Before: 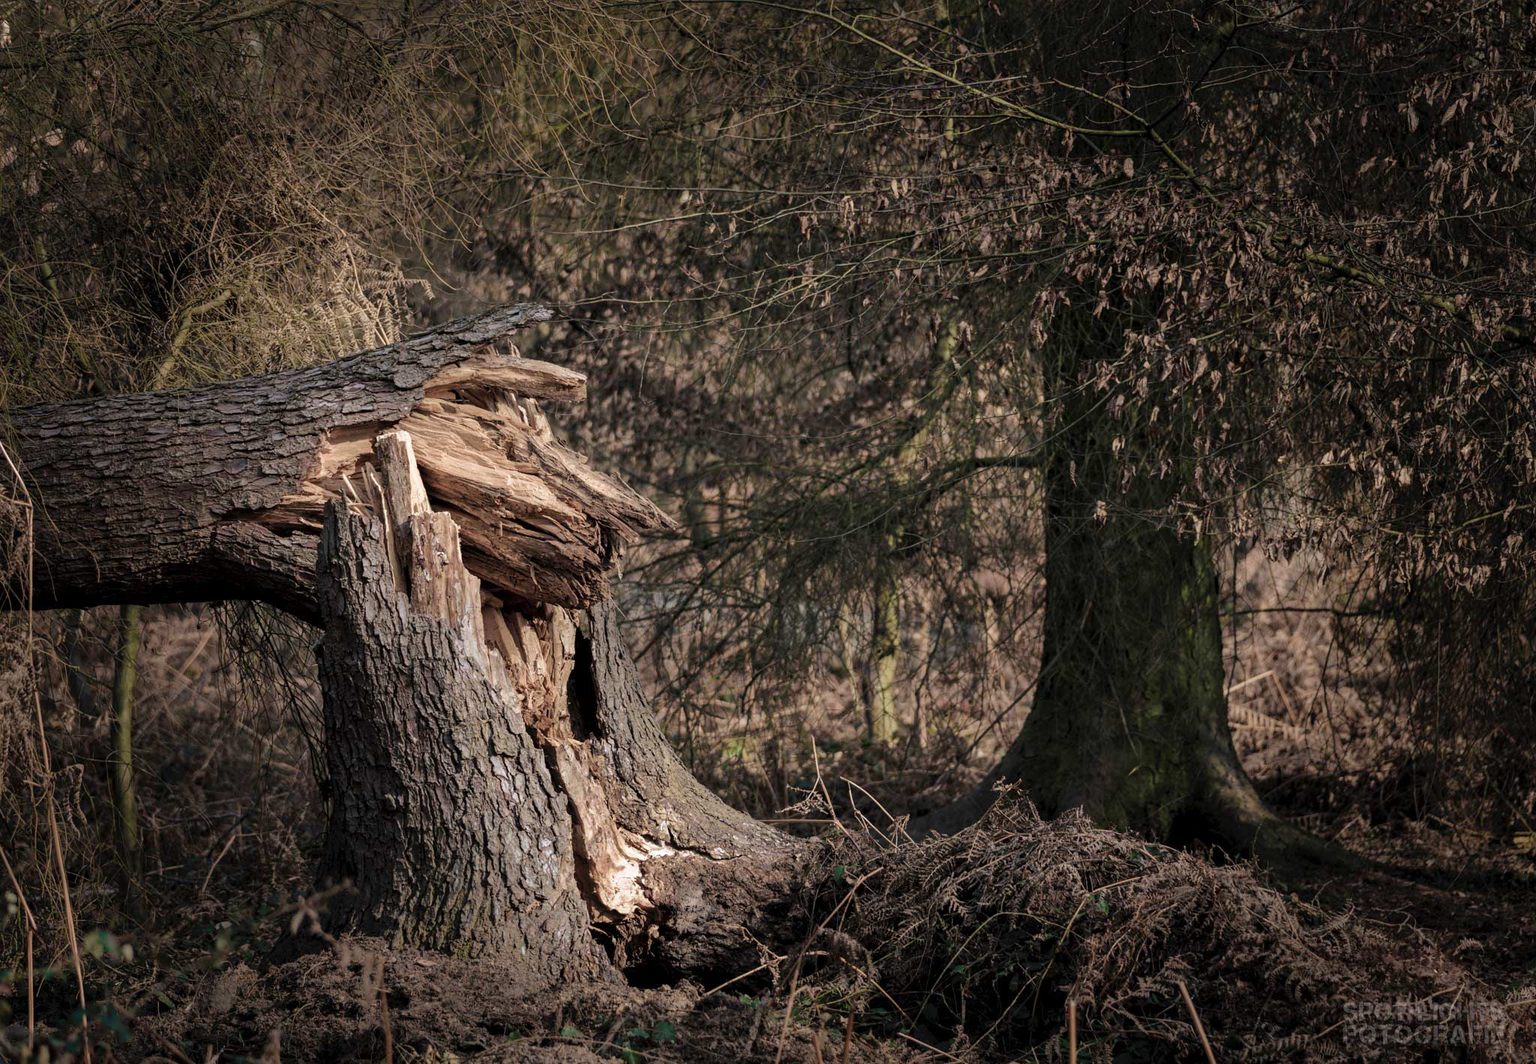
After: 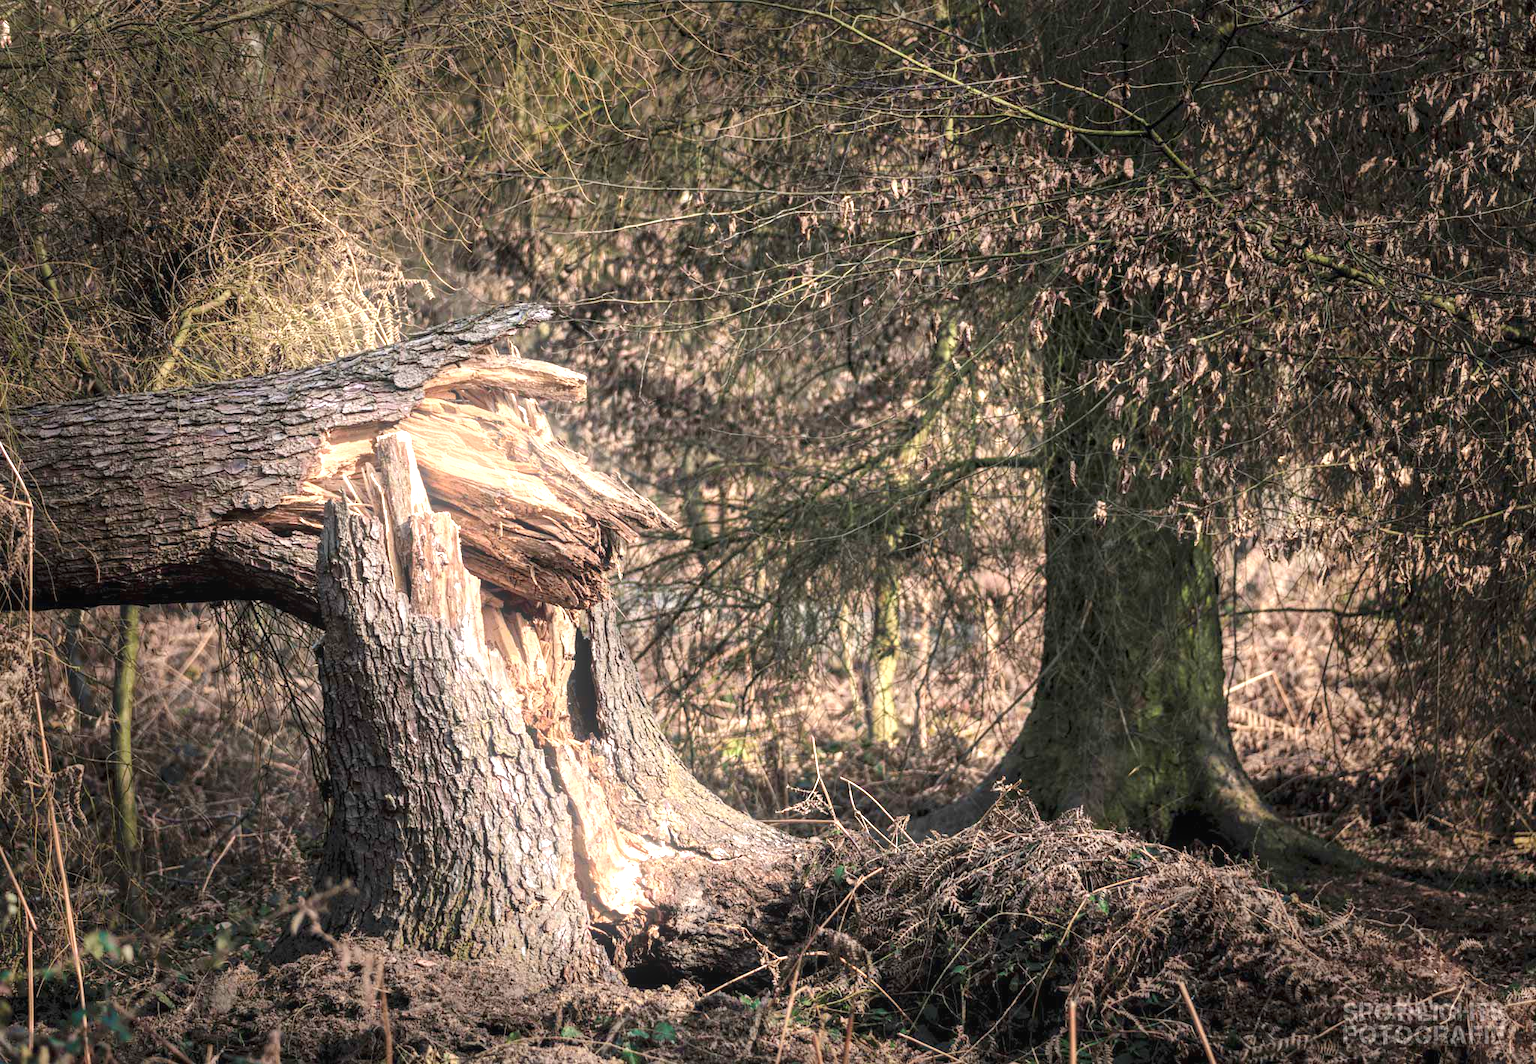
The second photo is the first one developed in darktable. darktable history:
local contrast: detail 110%
exposure: black level correction 0, exposure 1.55 EV, compensate exposure bias true, compensate highlight preservation false
bloom: size 9%, threshold 100%, strength 7%
